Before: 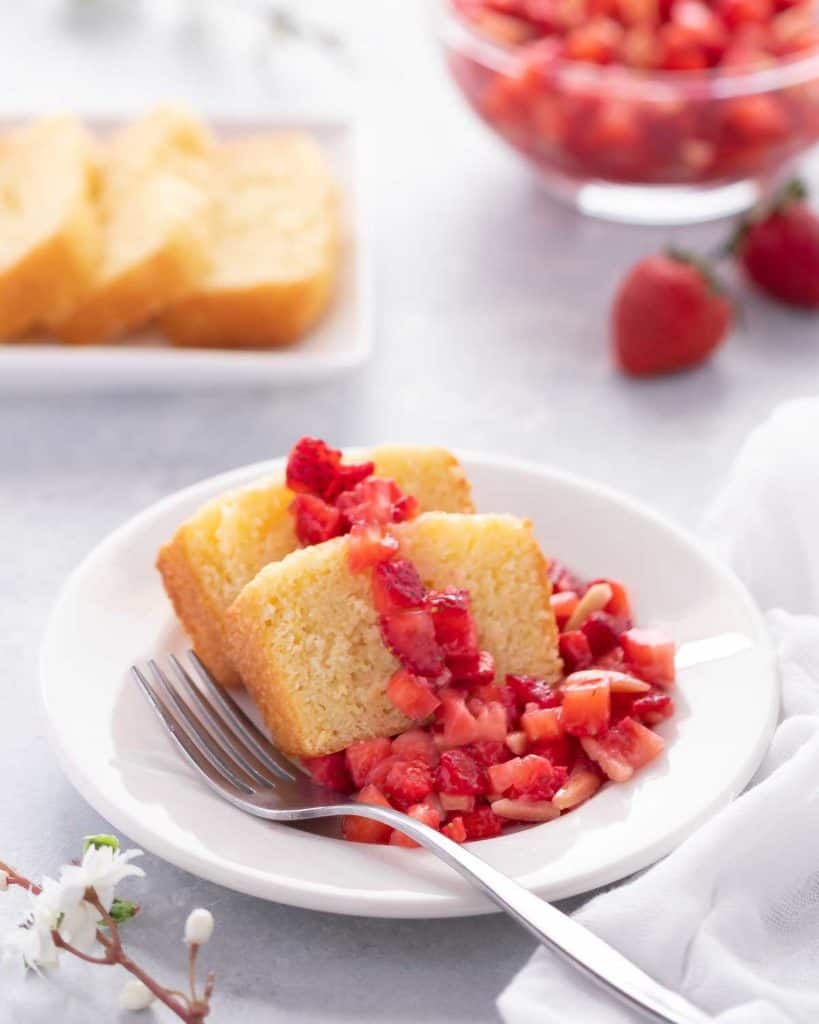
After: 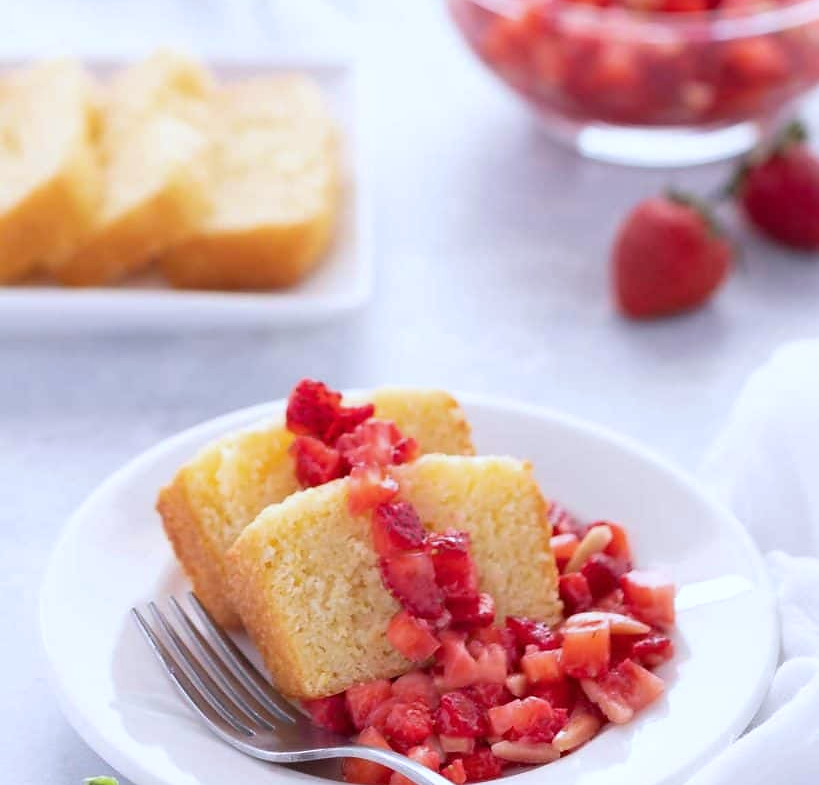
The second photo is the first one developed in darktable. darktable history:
white balance: red 0.954, blue 1.079
sharpen: radius 1, threshold 1
crop: top 5.667%, bottom 17.637%
